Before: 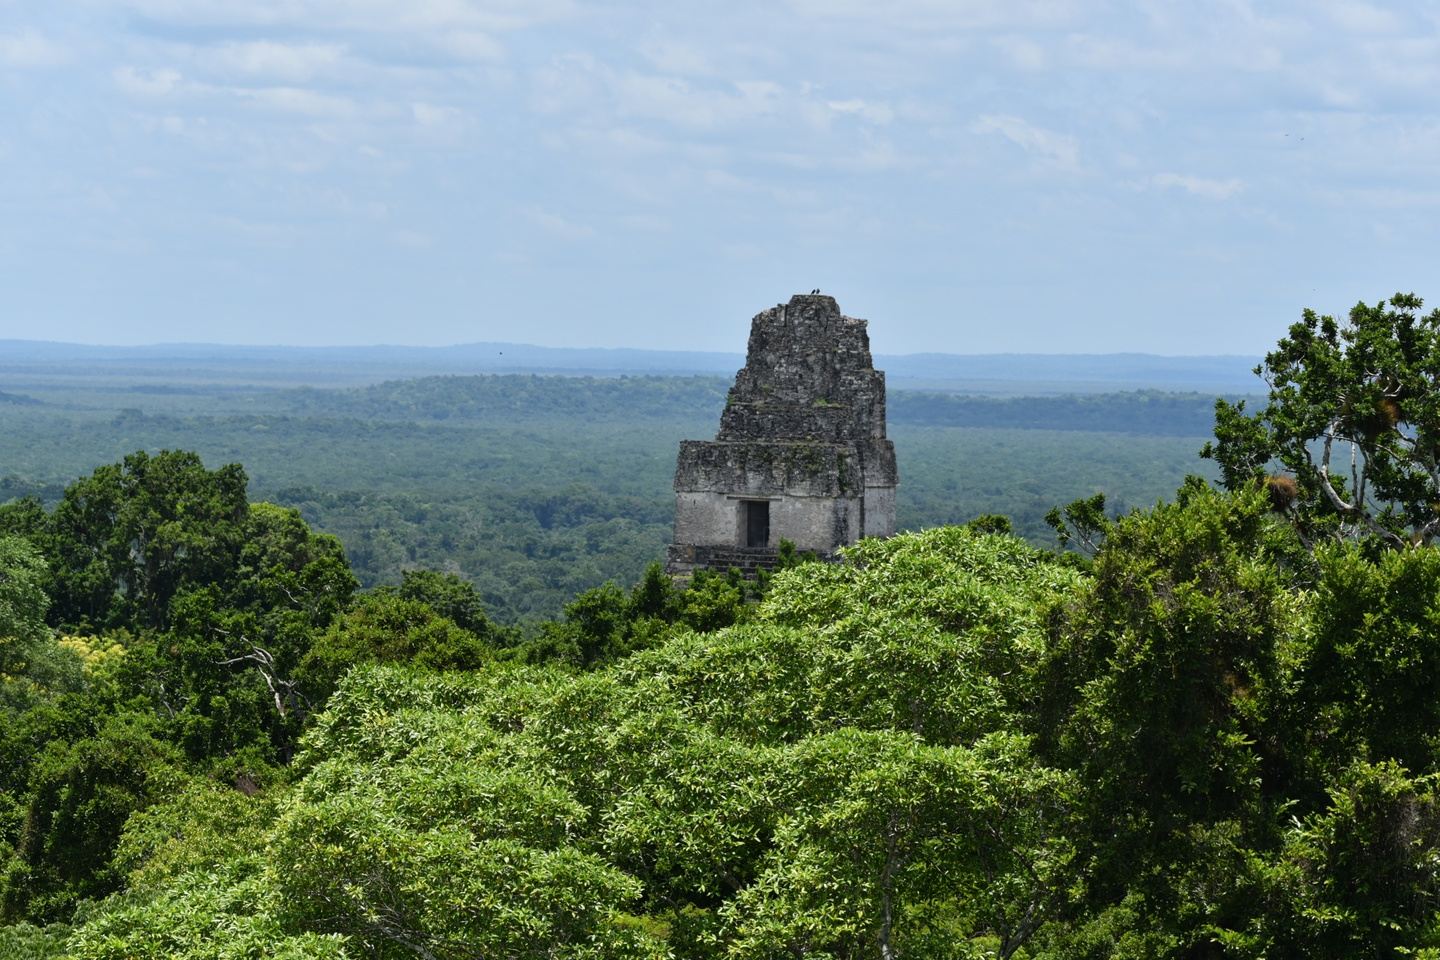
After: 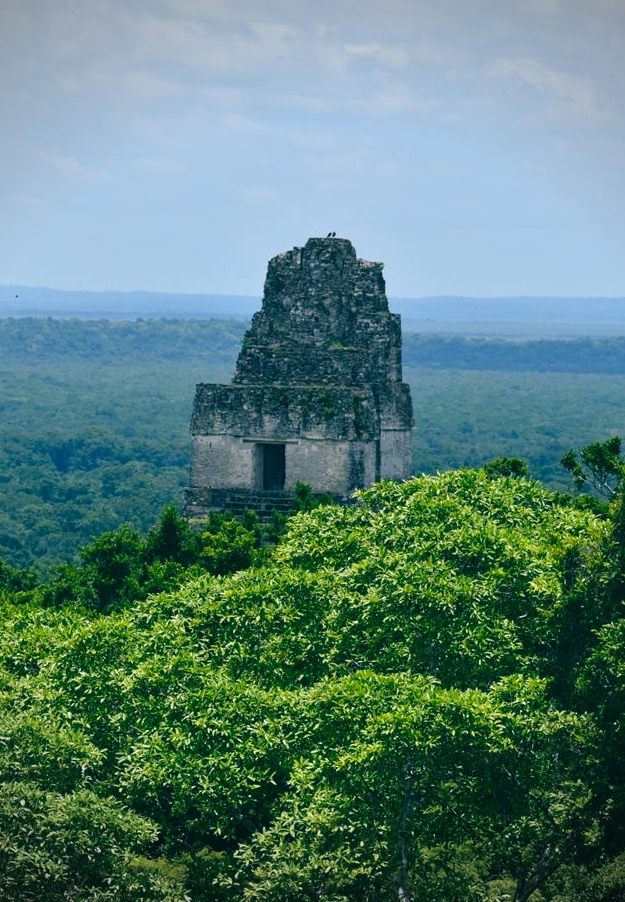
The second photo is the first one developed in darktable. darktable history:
vignetting: width/height ratio 1.089, unbound false
crop: left 33.678%, top 6.018%, right 22.872%
color balance rgb: shadows lift › luminance -29.056%, shadows lift › chroma 10.125%, shadows lift › hue 227.58°, global offset › luminance 0.469%, global offset › hue 56.88°, perceptual saturation grading › global saturation 19.822%
